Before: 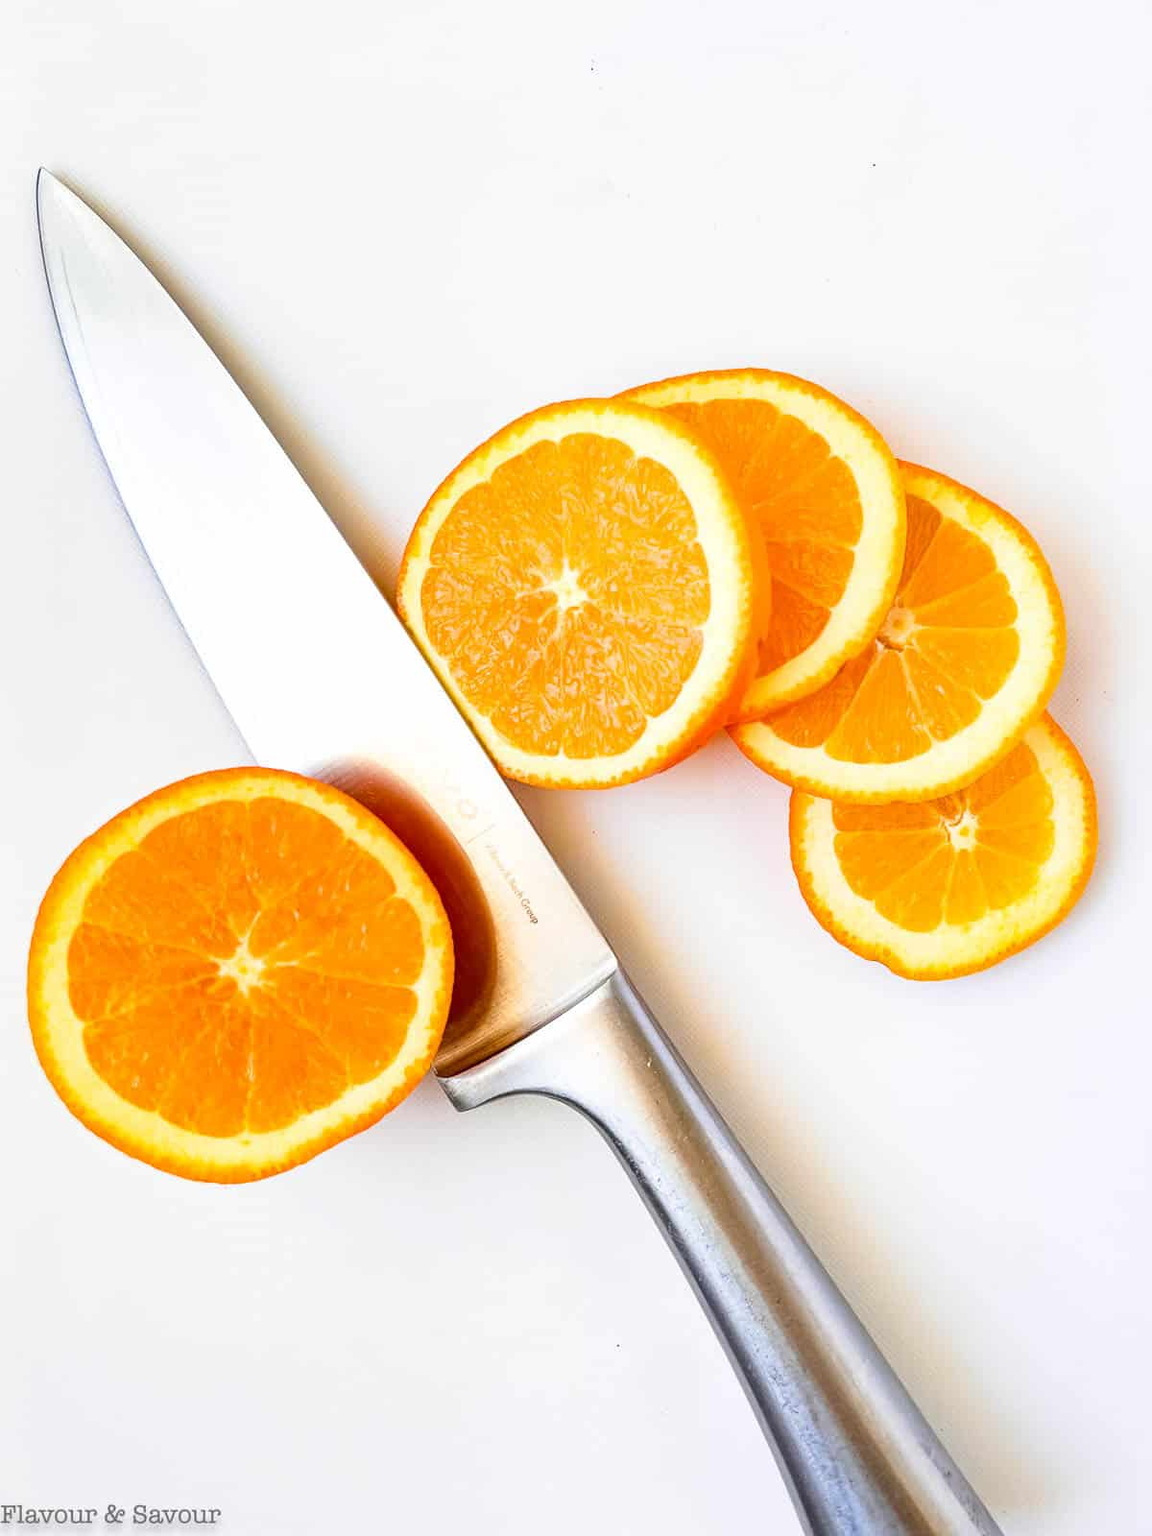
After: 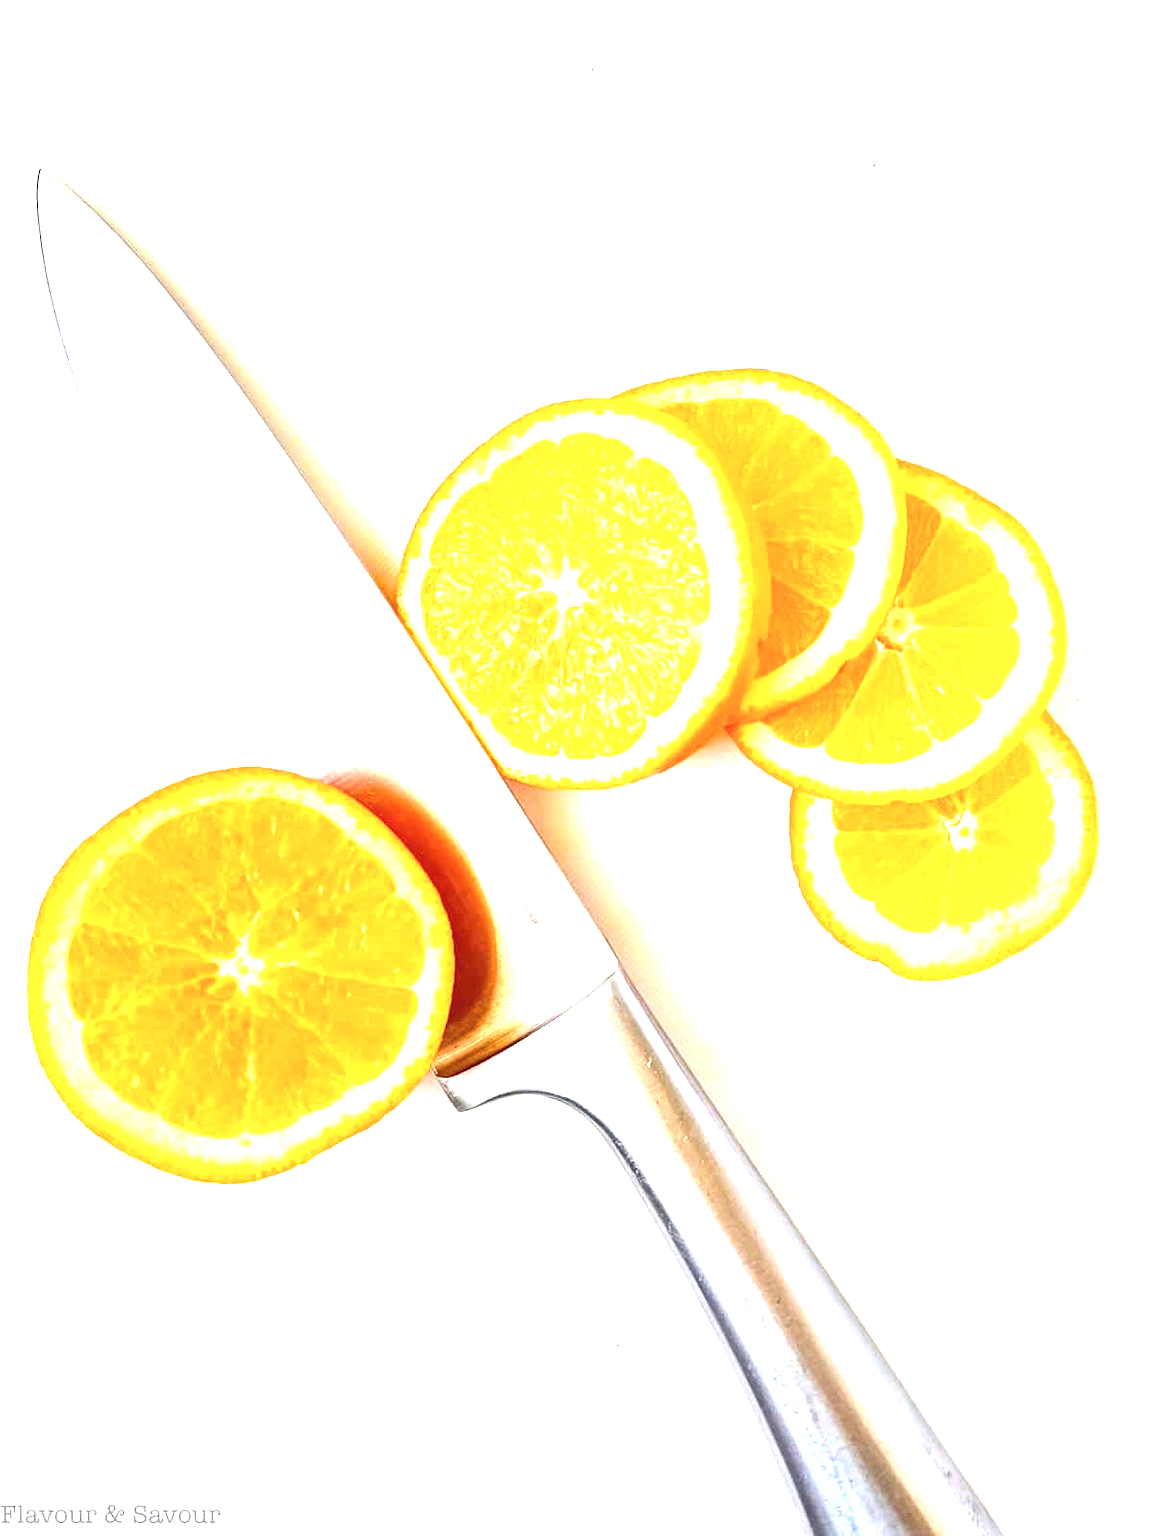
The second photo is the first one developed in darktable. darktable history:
shadows and highlights: shadows 43.26, highlights 7.6
contrast brightness saturation: saturation -0.06
exposure: black level correction 0, exposure 1.392 EV, compensate exposure bias true, compensate highlight preservation false
